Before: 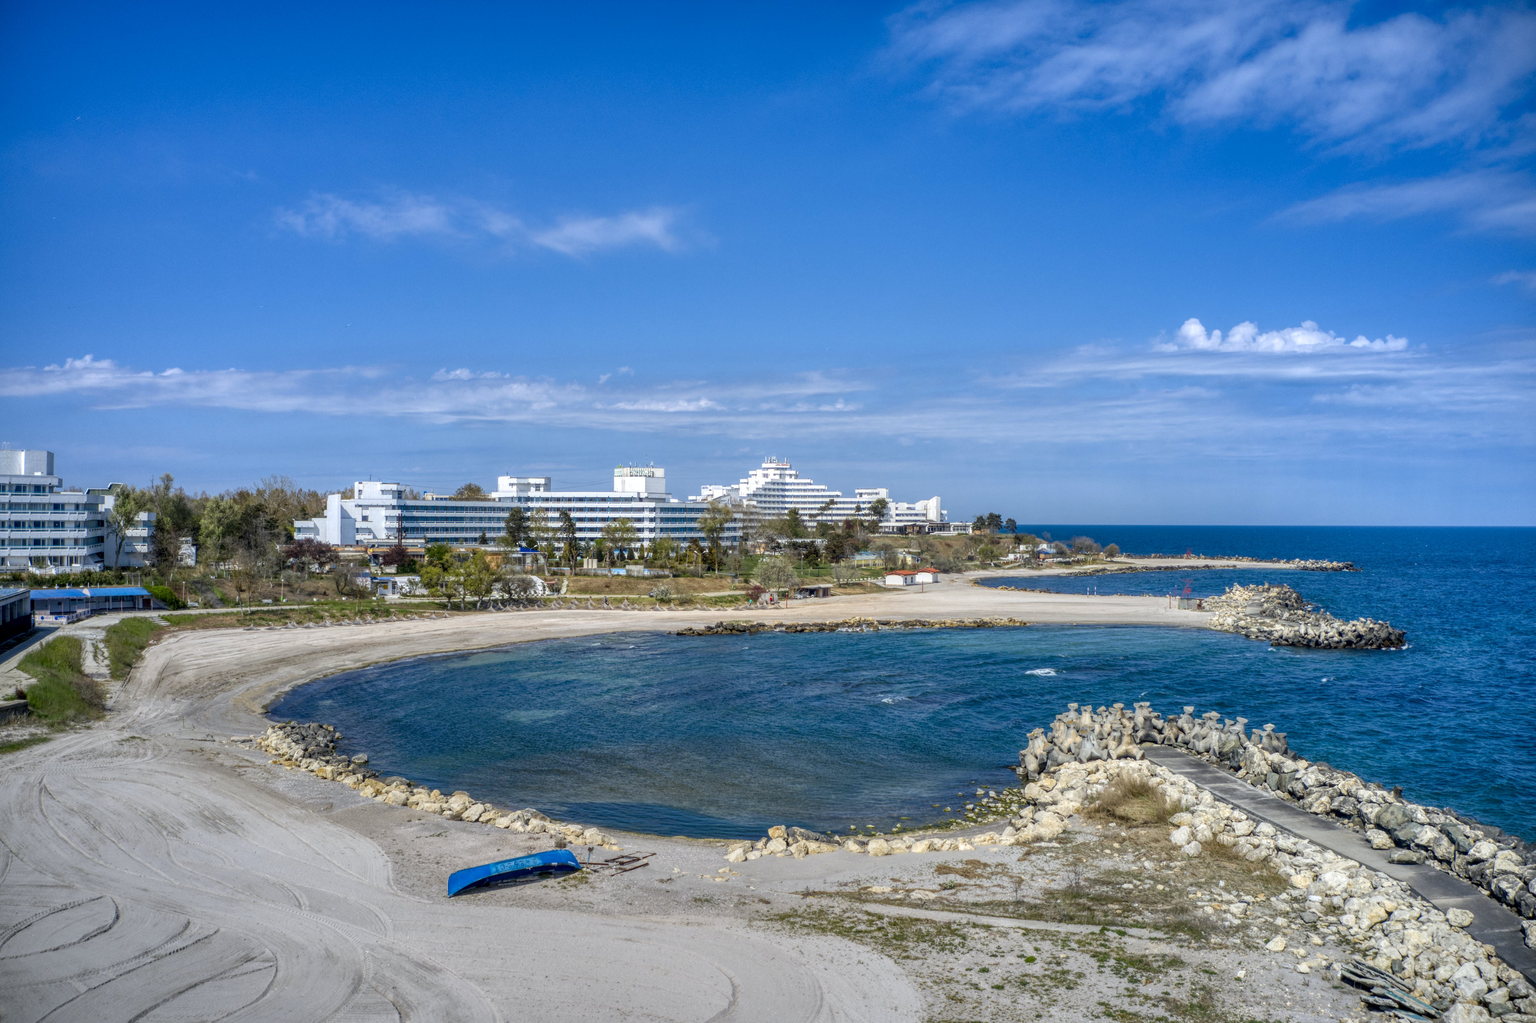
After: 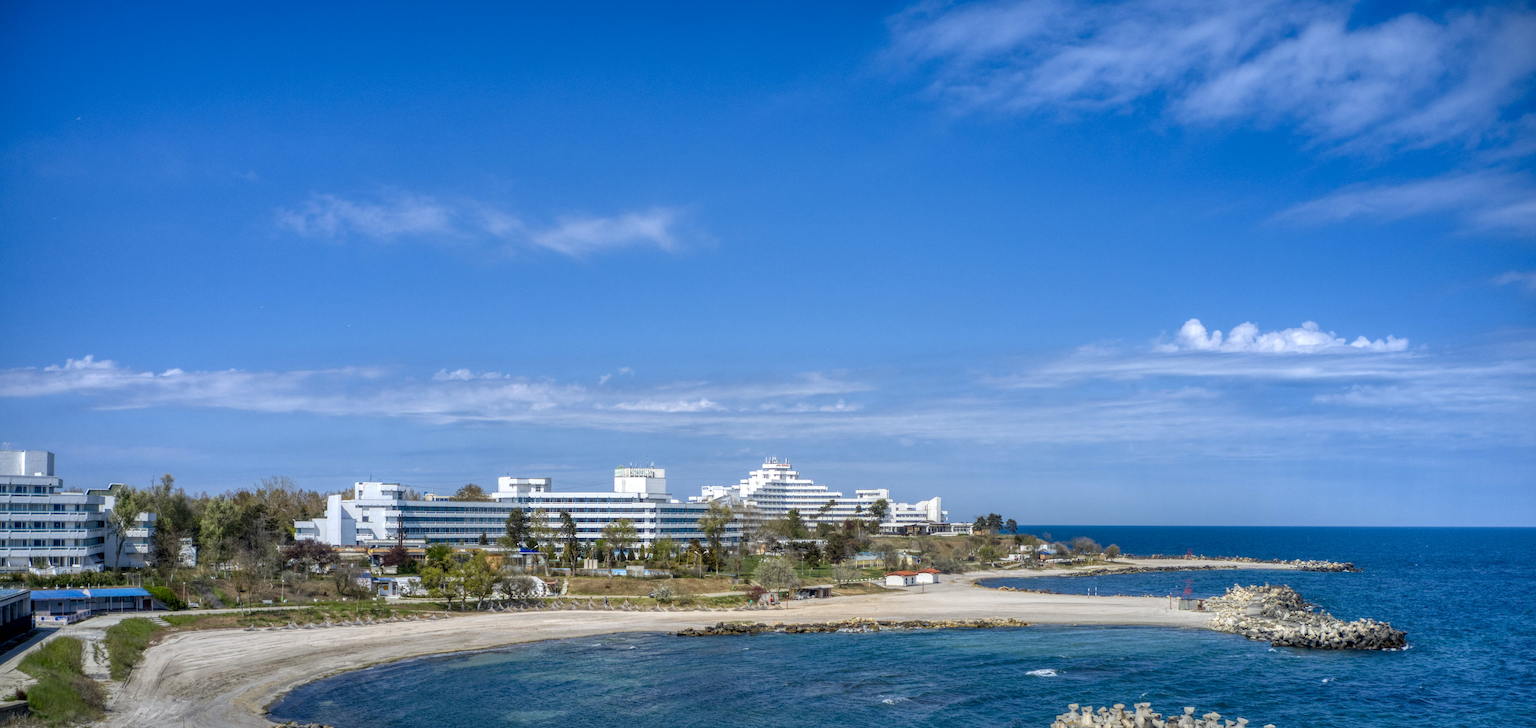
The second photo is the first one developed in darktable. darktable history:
crop: right 0.001%, bottom 28.782%
